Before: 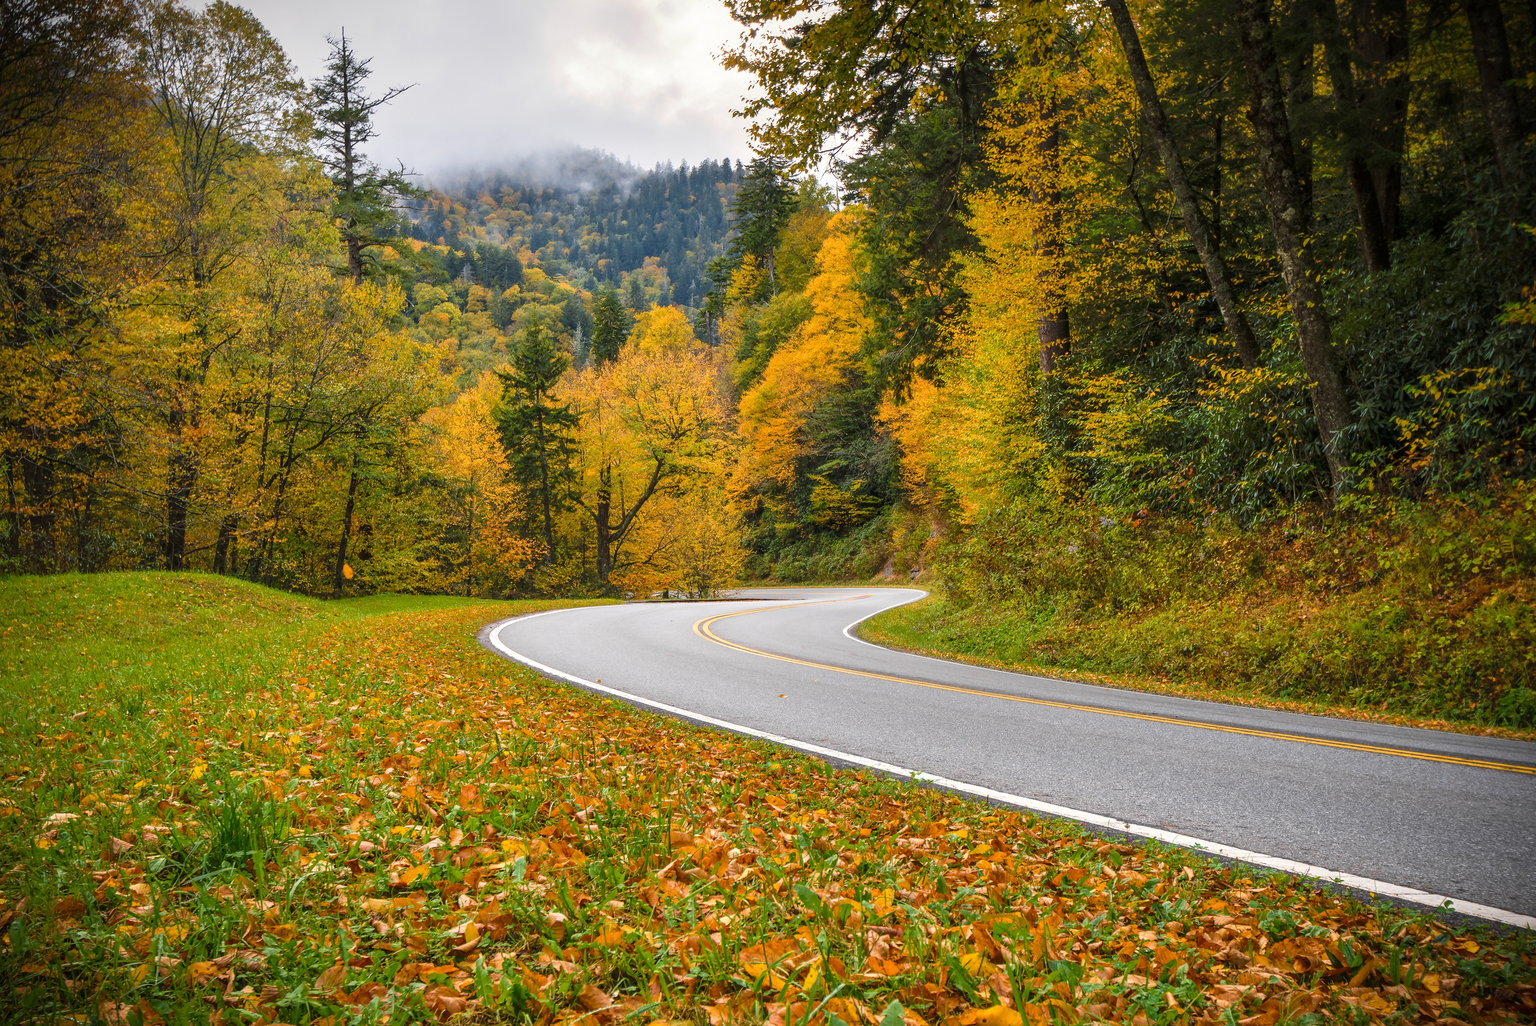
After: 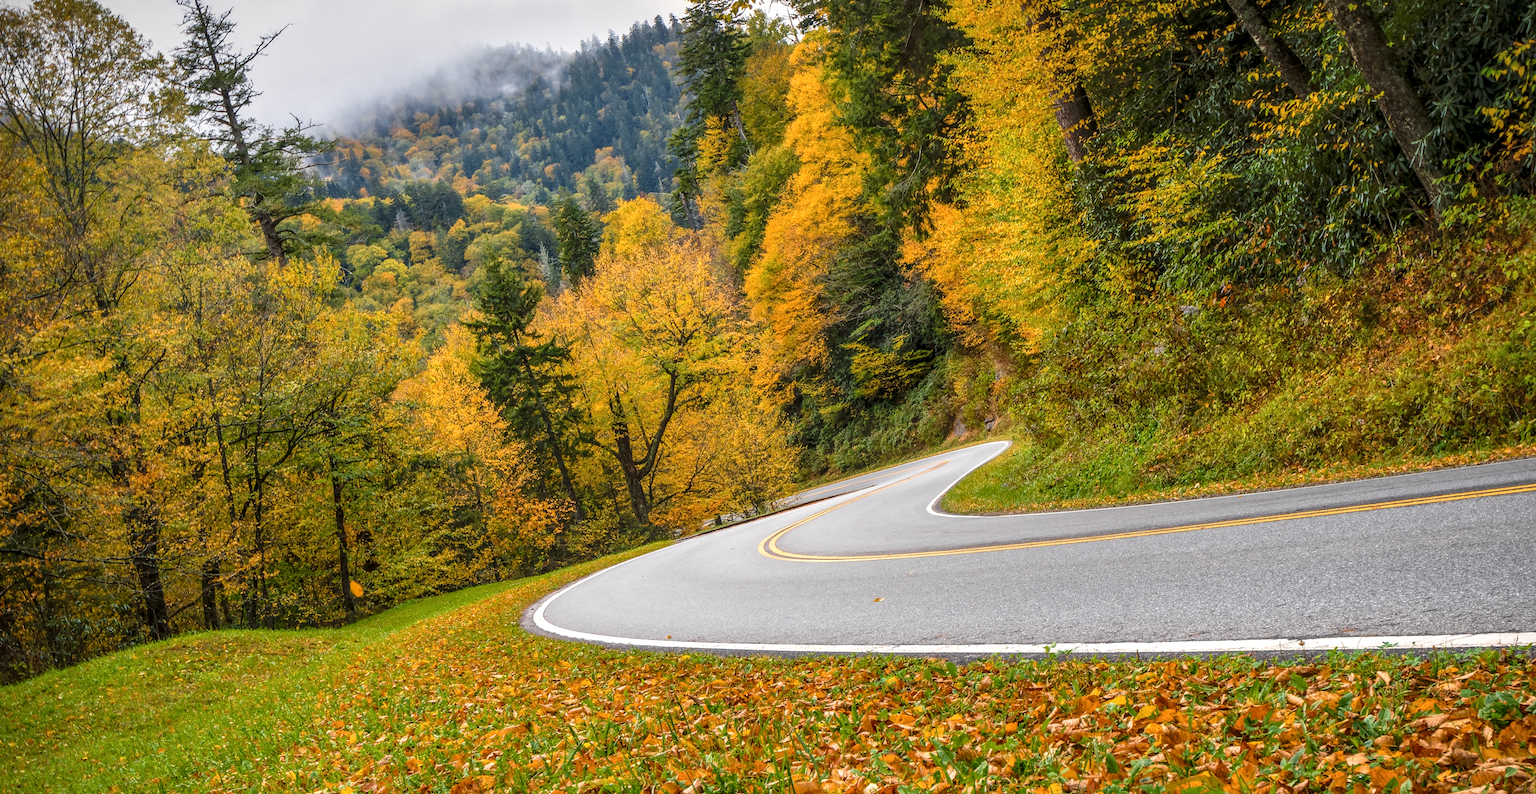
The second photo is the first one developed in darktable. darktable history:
local contrast: on, module defaults
crop and rotate: right 5.167%
rotate and perspective: rotation -14.8°, crop left 0.1, crop right 0.903, crop top 0.25, crop bottom 0.748
